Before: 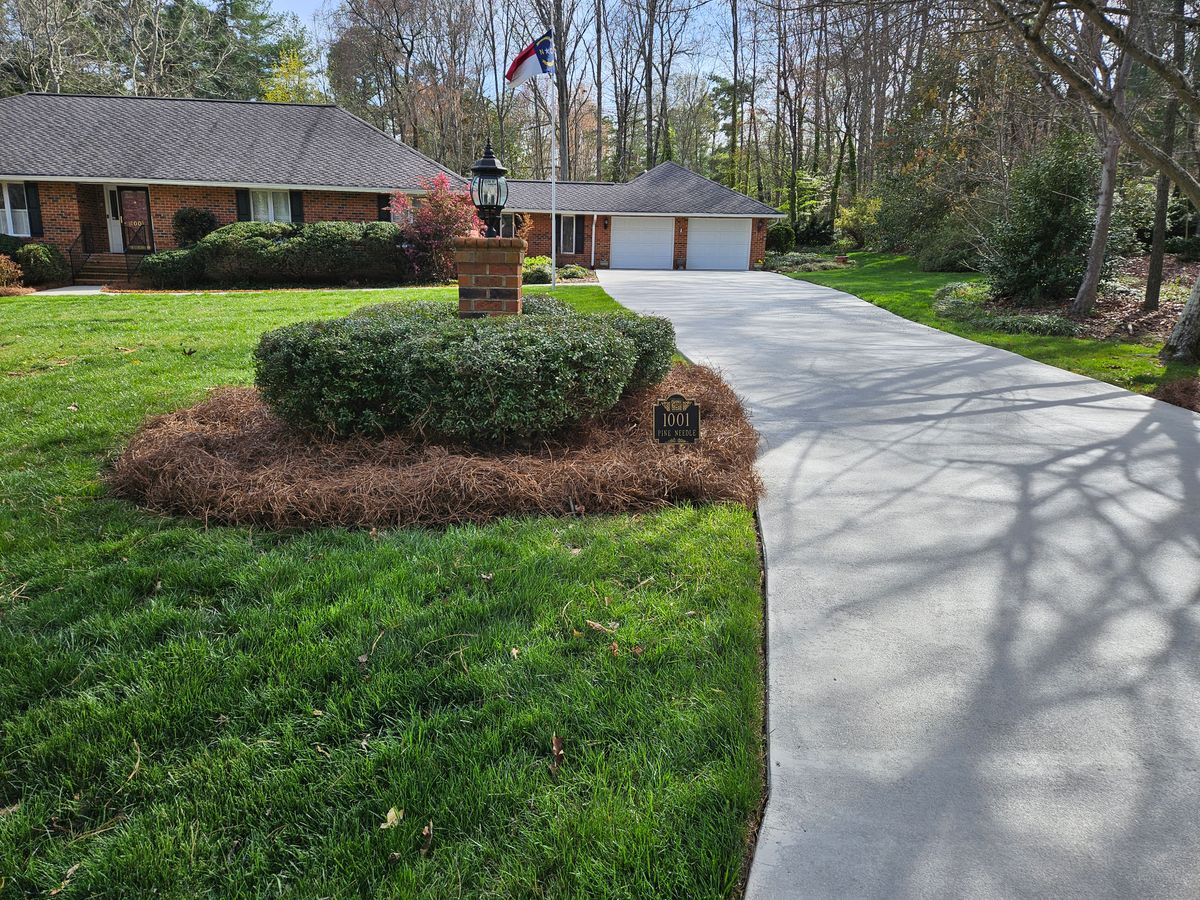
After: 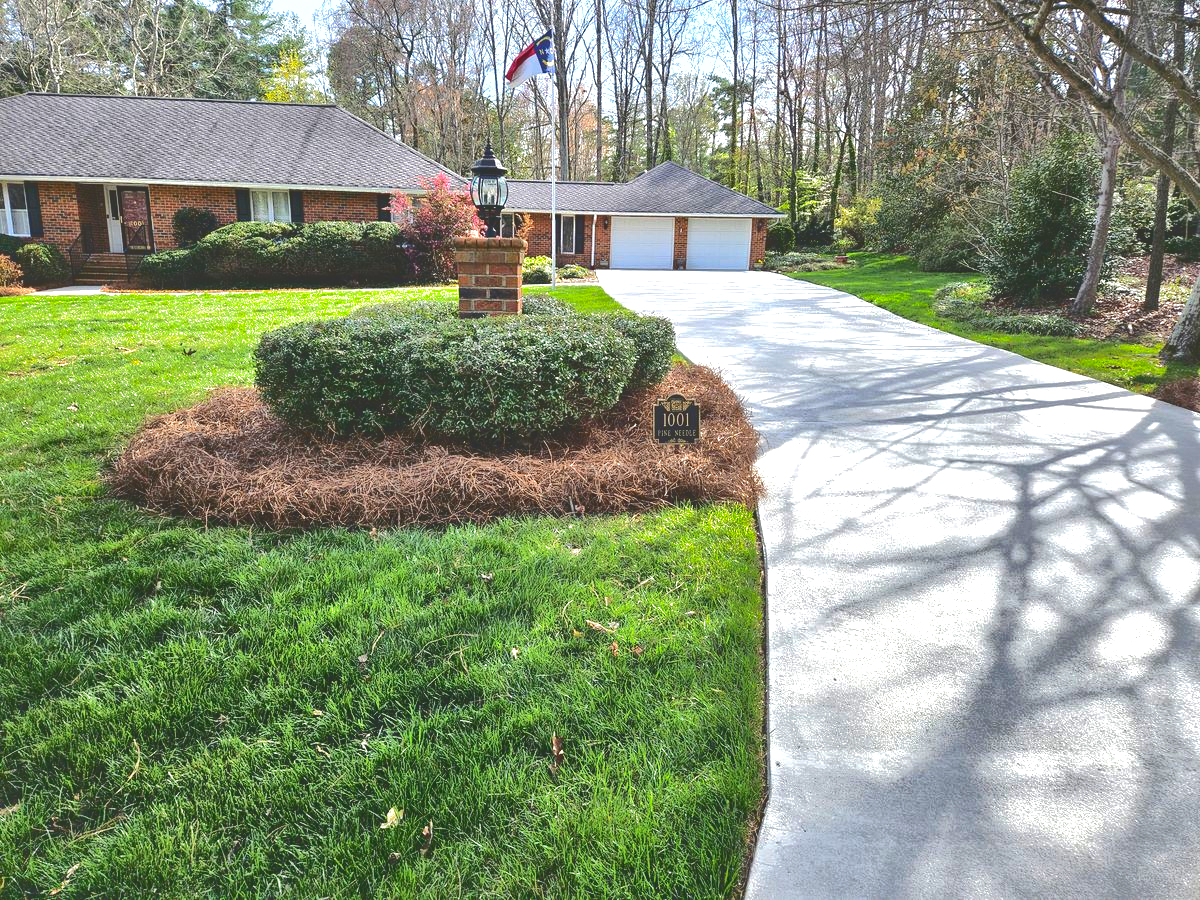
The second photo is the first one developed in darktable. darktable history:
tone curve: curves: ch0 [(0, 0) (0.003, 0.17) (0.011, 0.17) (0.025, 0.17) (0.044, 0.168) (0.069, 0.167) (0.1, 0.173) (0.136, 0.181) (0.177, 0.199) (0.224, 0.226) (0.277, 0.271) (0.335, 0.333) (0.399, 0.419) (0.468, 0.52) (0.543, 0.621) (0.623, 0.716) (0.709, 0.795) (0.801, 0.867) (0.898, 0.914) (1, 1)], color space Lab, independent channels, preserve colors none
exposure: black level correction 0, exposure 0.896 EV, compensate highlight preservation false
shadows and highlights: highlights -60.08
local contrast: highlights 106%, shadows 100%, detail 119%, midtone range 0.2
